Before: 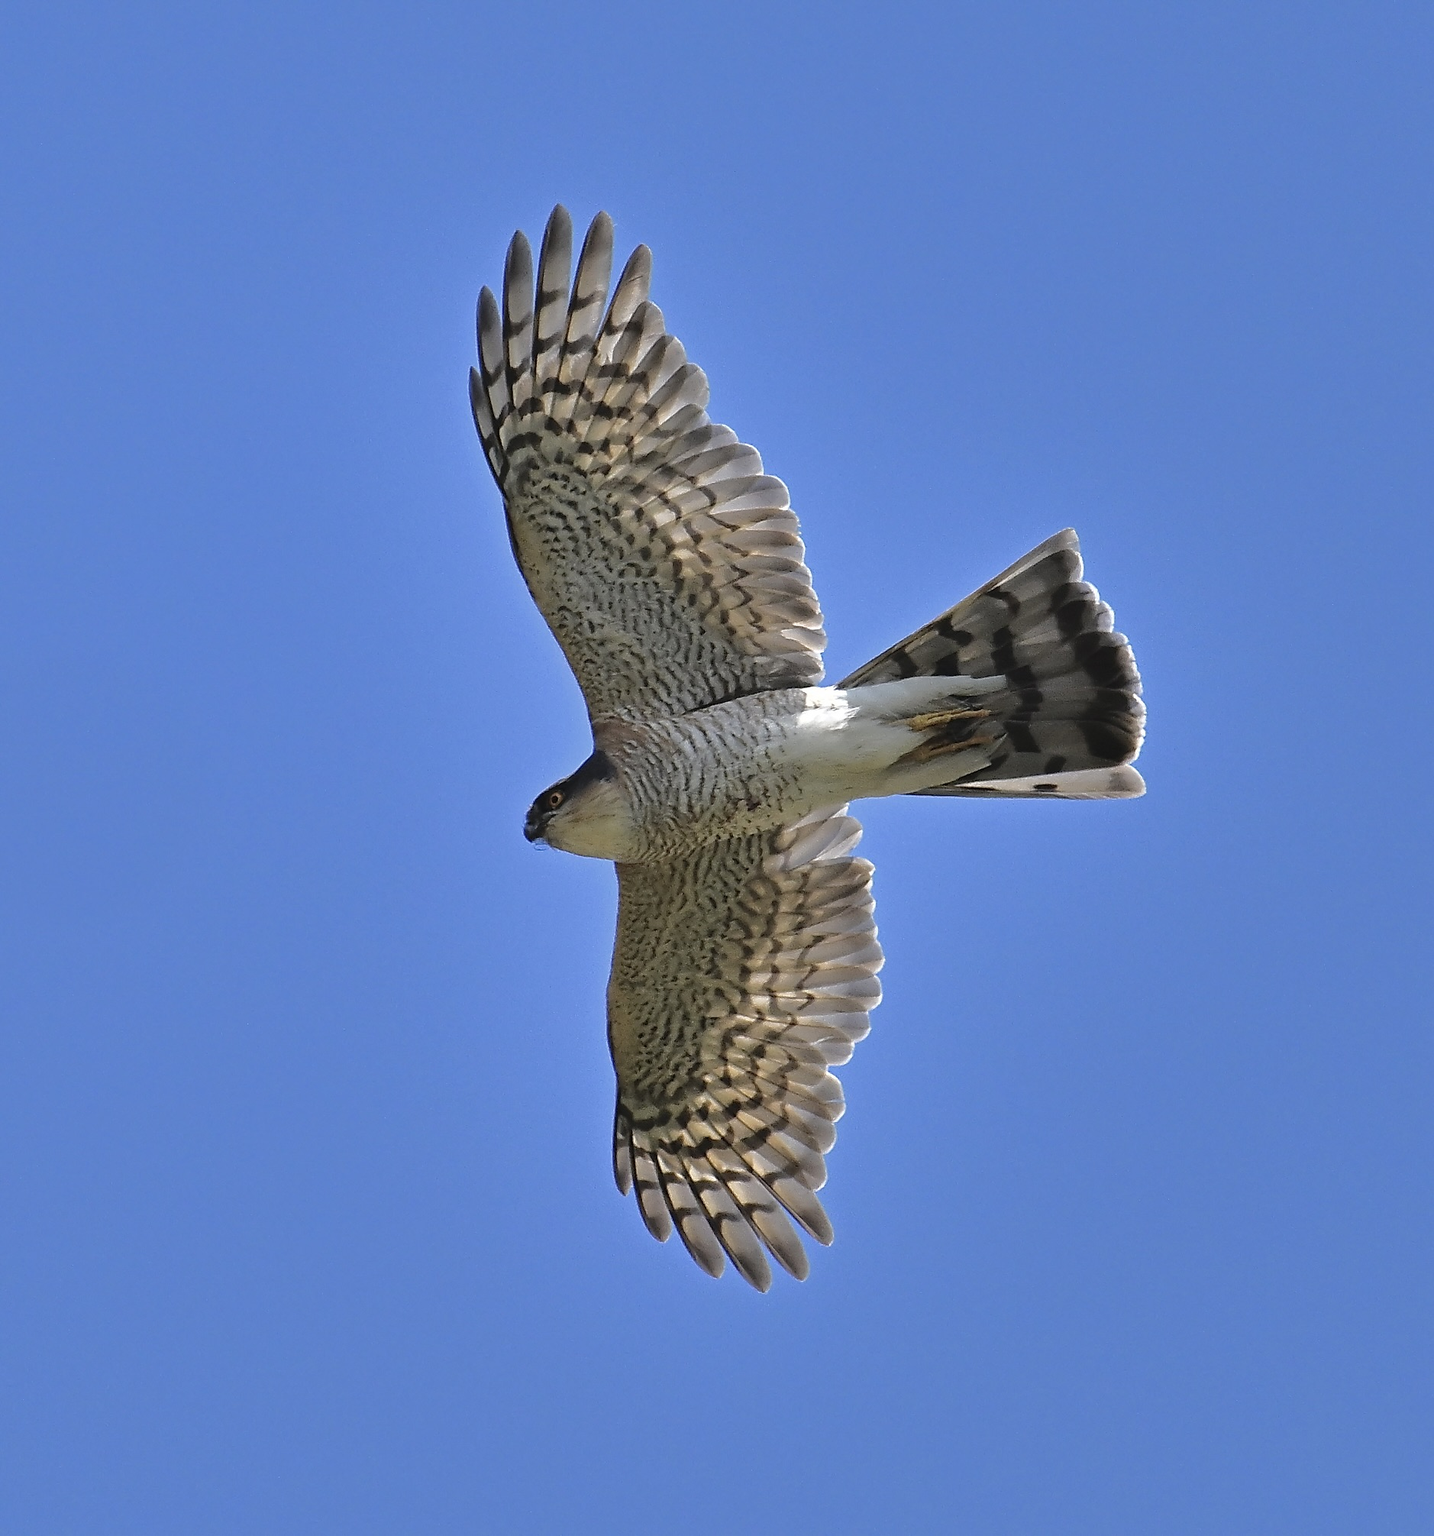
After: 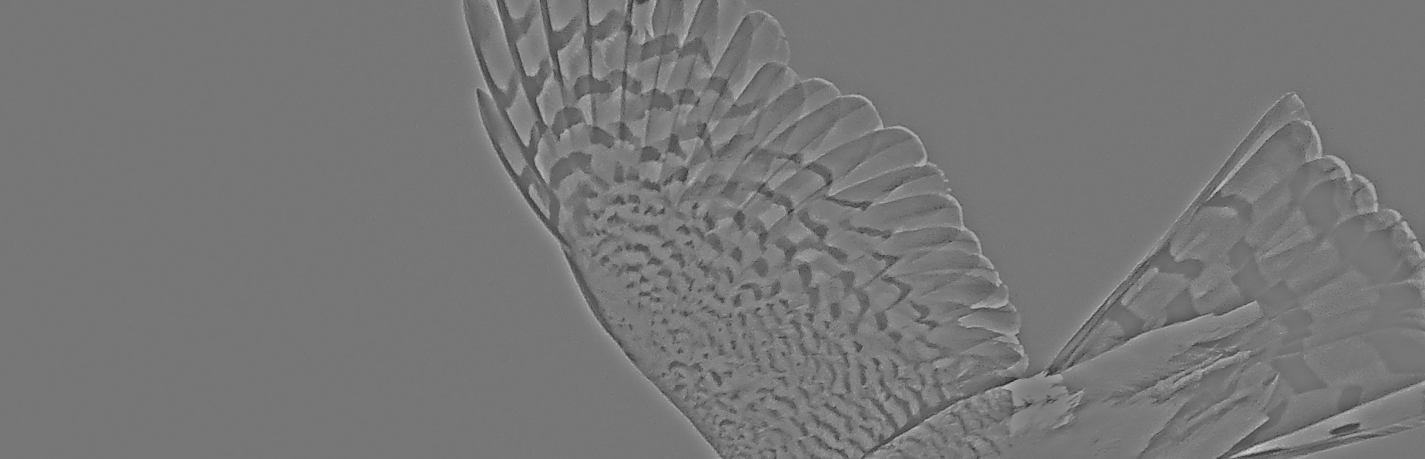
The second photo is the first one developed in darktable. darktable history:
highpass: sharpness 25.84%, contrast boost 14.94%
crop: left 0.579%, top 7.627%, right 23.167%, bottom 54.275%
rotate and perspective: rotation -14.8°, crop left 0.1, crop right 0.903, crop top 0.25, crop bottom 0.748
